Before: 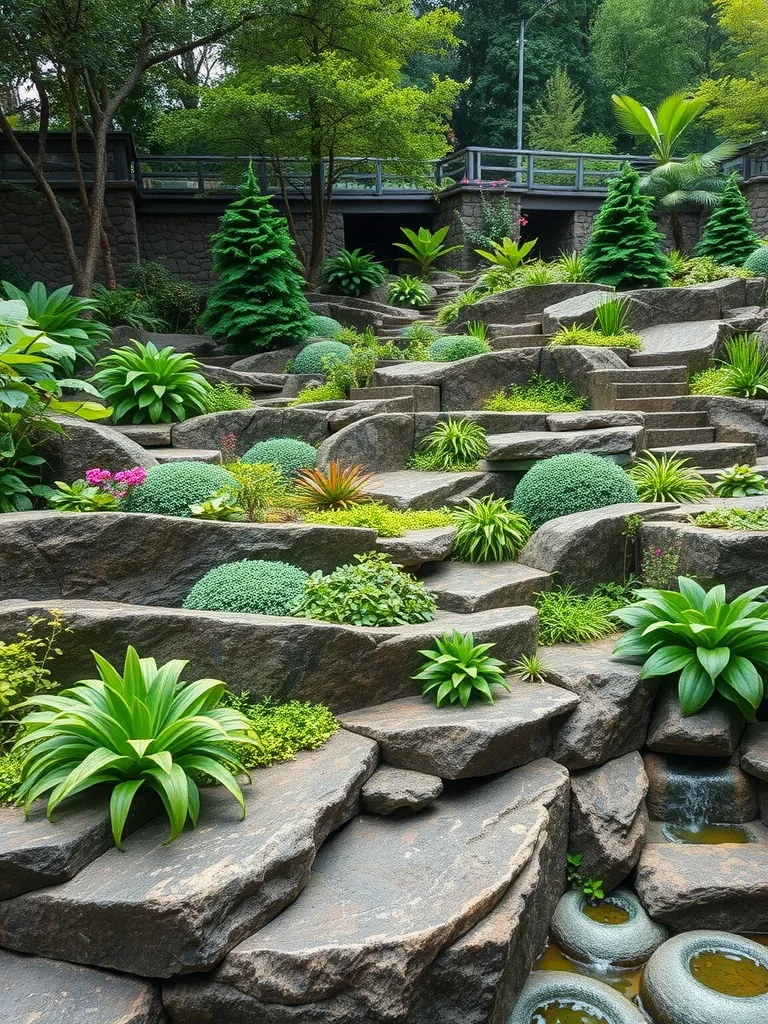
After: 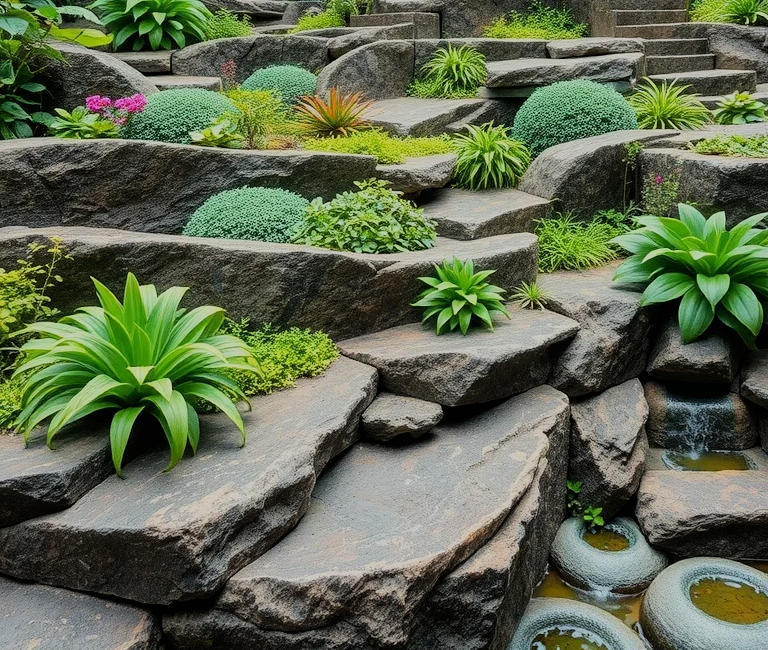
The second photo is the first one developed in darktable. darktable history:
filmic rgb: black relative exposure -7.15 EV, white relative exposure 5.36 EV, hardness 3.02, color science v6 (2022)
rgb levels: preserve colors max RGB
crop and rotate: top 36.435%
